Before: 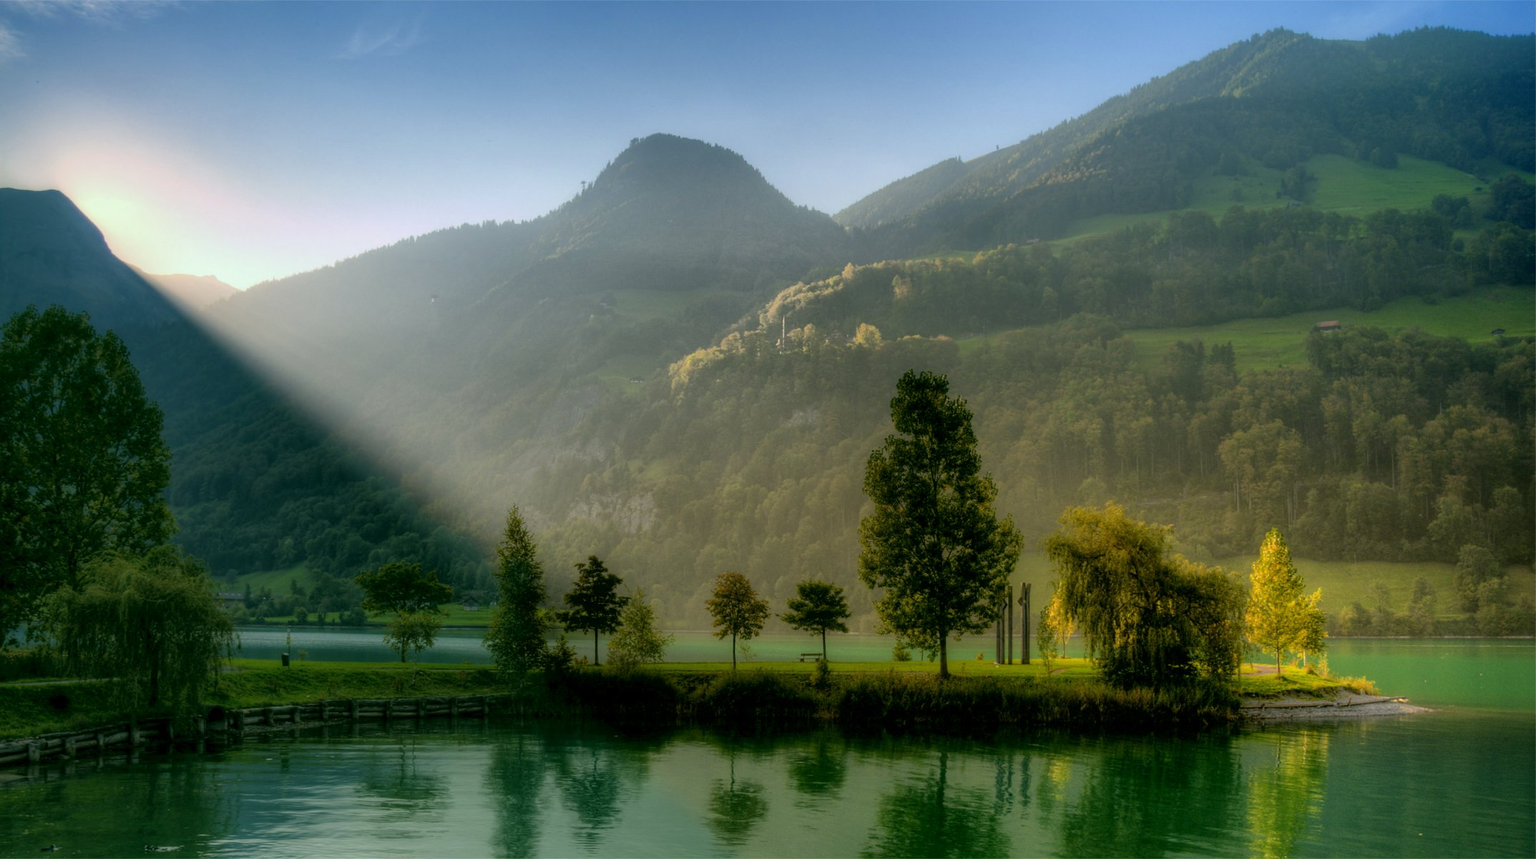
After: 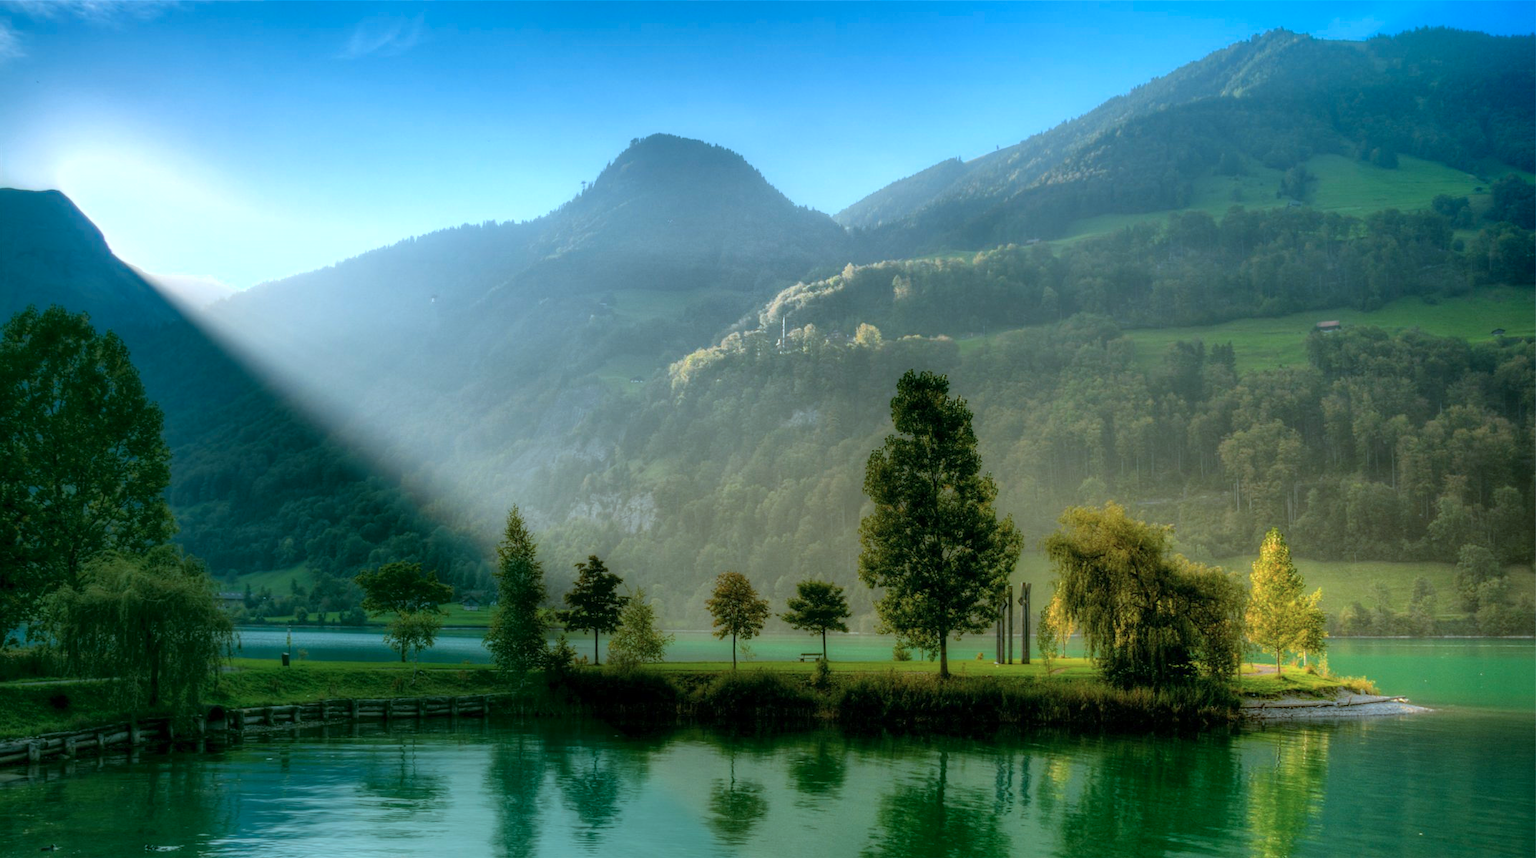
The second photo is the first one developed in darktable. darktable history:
color correction: highlights a* -9.35, highlights b* -23.15
color zones: curves: ch0 [(0, 0.444) (0.143, 0.442) (0.286, 0.441) (0.429, 0.441) (0.571, 0.441) (0.714, 0.441) (0.857, 0.442) (1, 0.444)]
exposure: exposure 0.648 EV, compensate highlight preservation false
